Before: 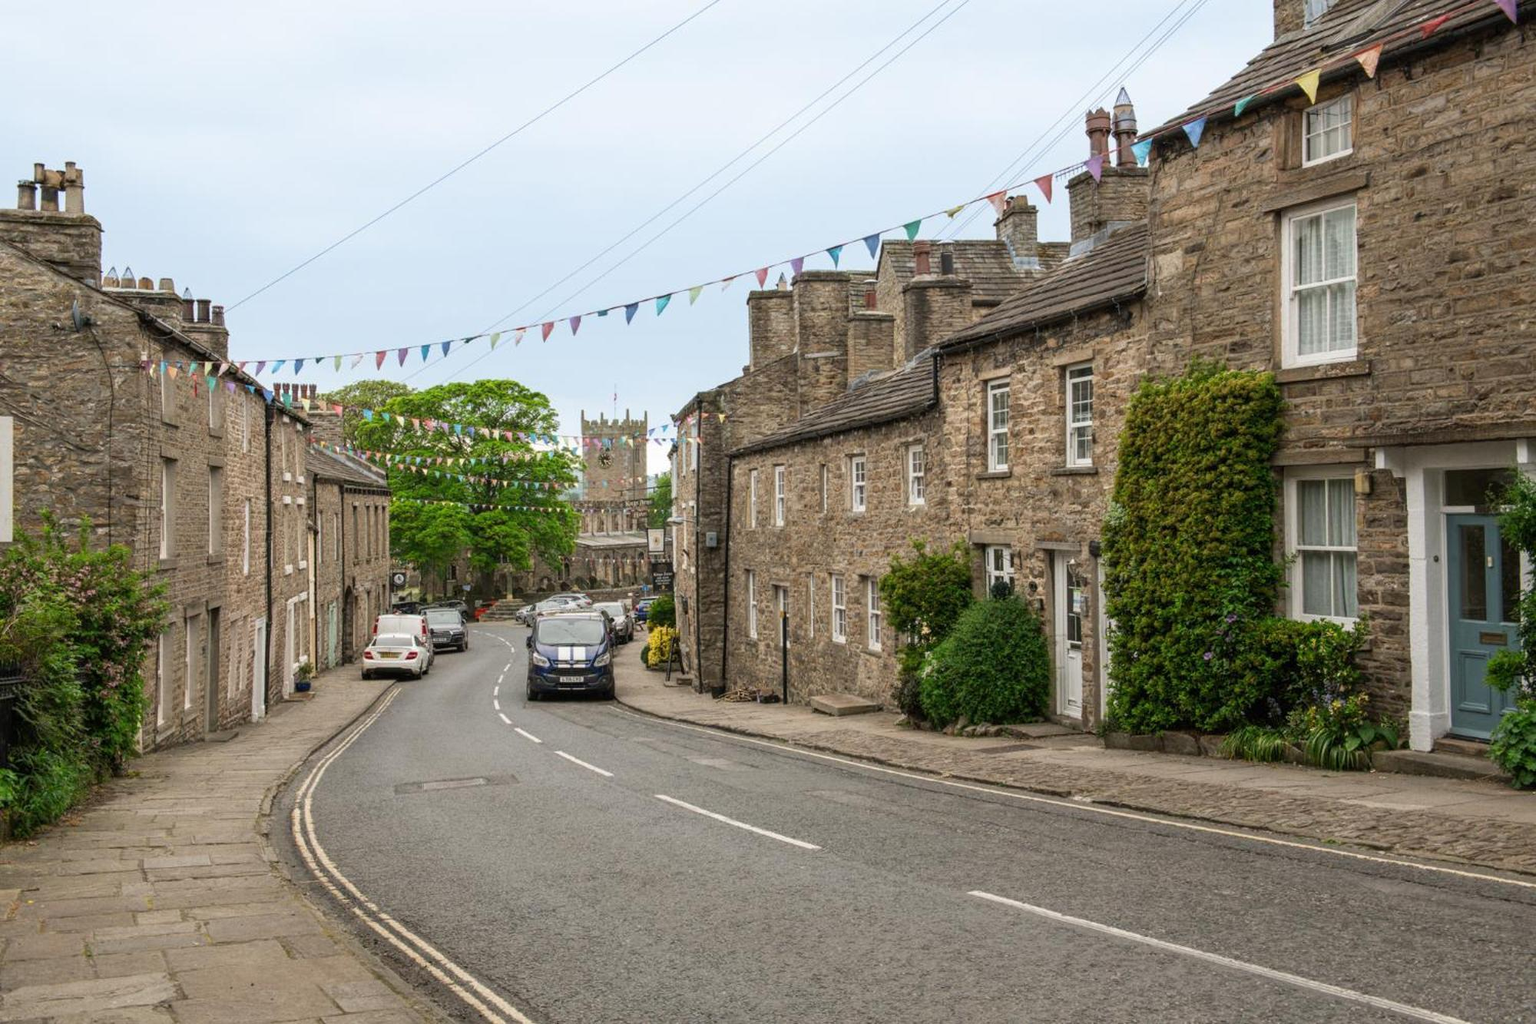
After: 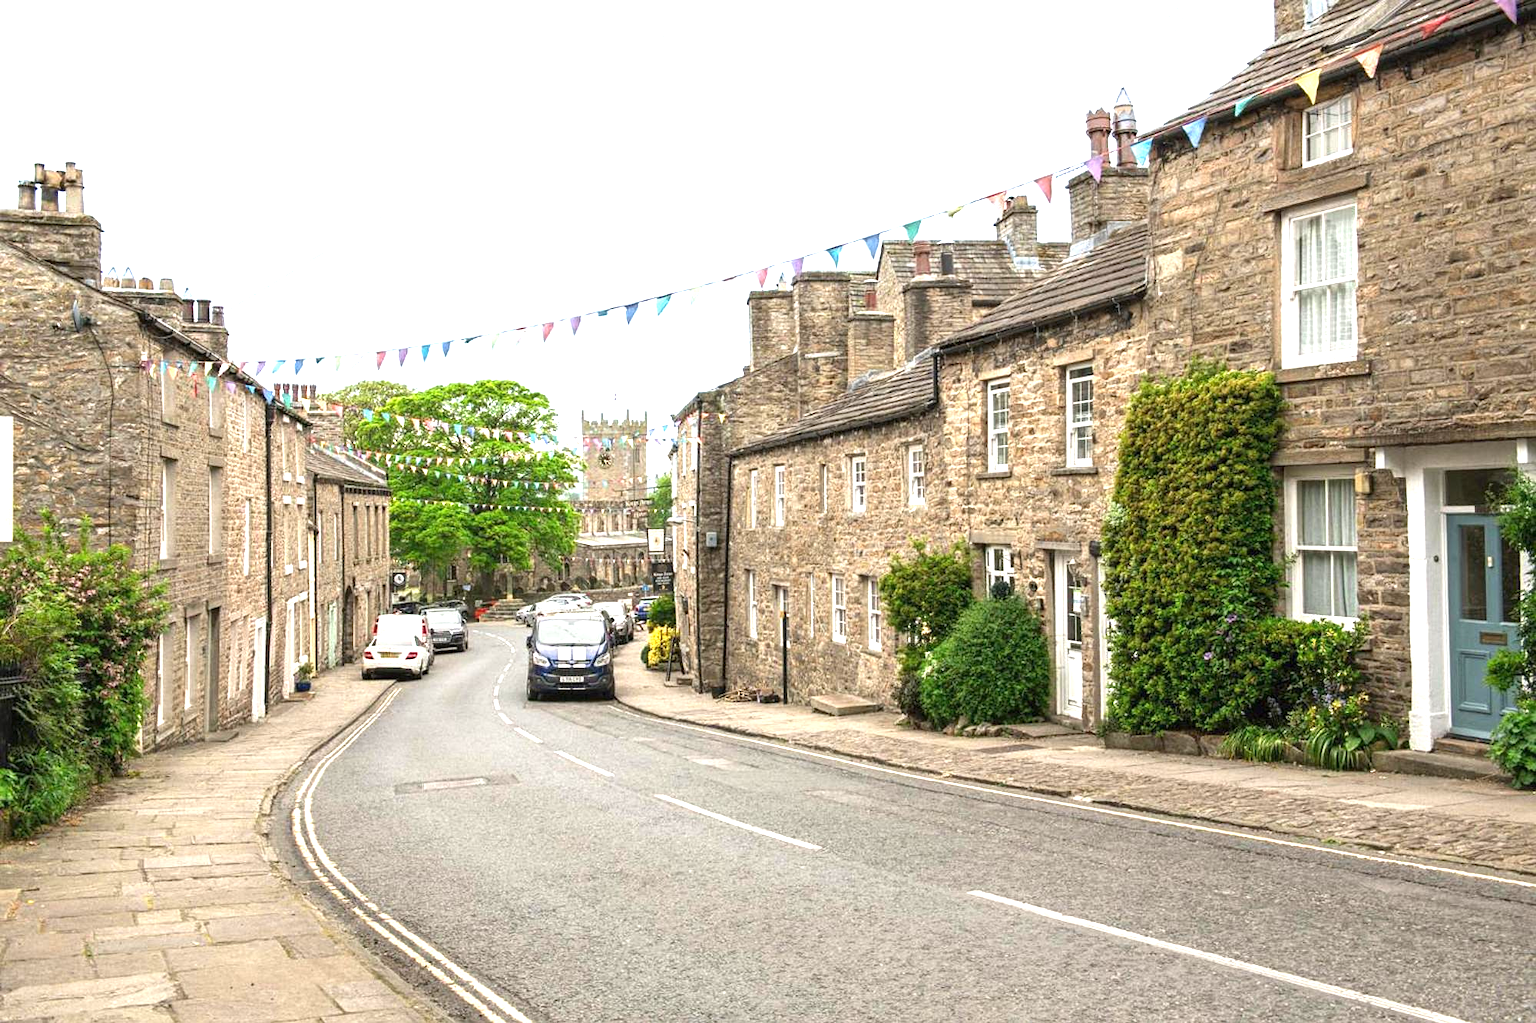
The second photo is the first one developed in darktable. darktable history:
sharpen: amount 0.205
exposure: black level correction 0, exposure 1.289 EV, compensate exposure bias true, compensate highlight preservation false
